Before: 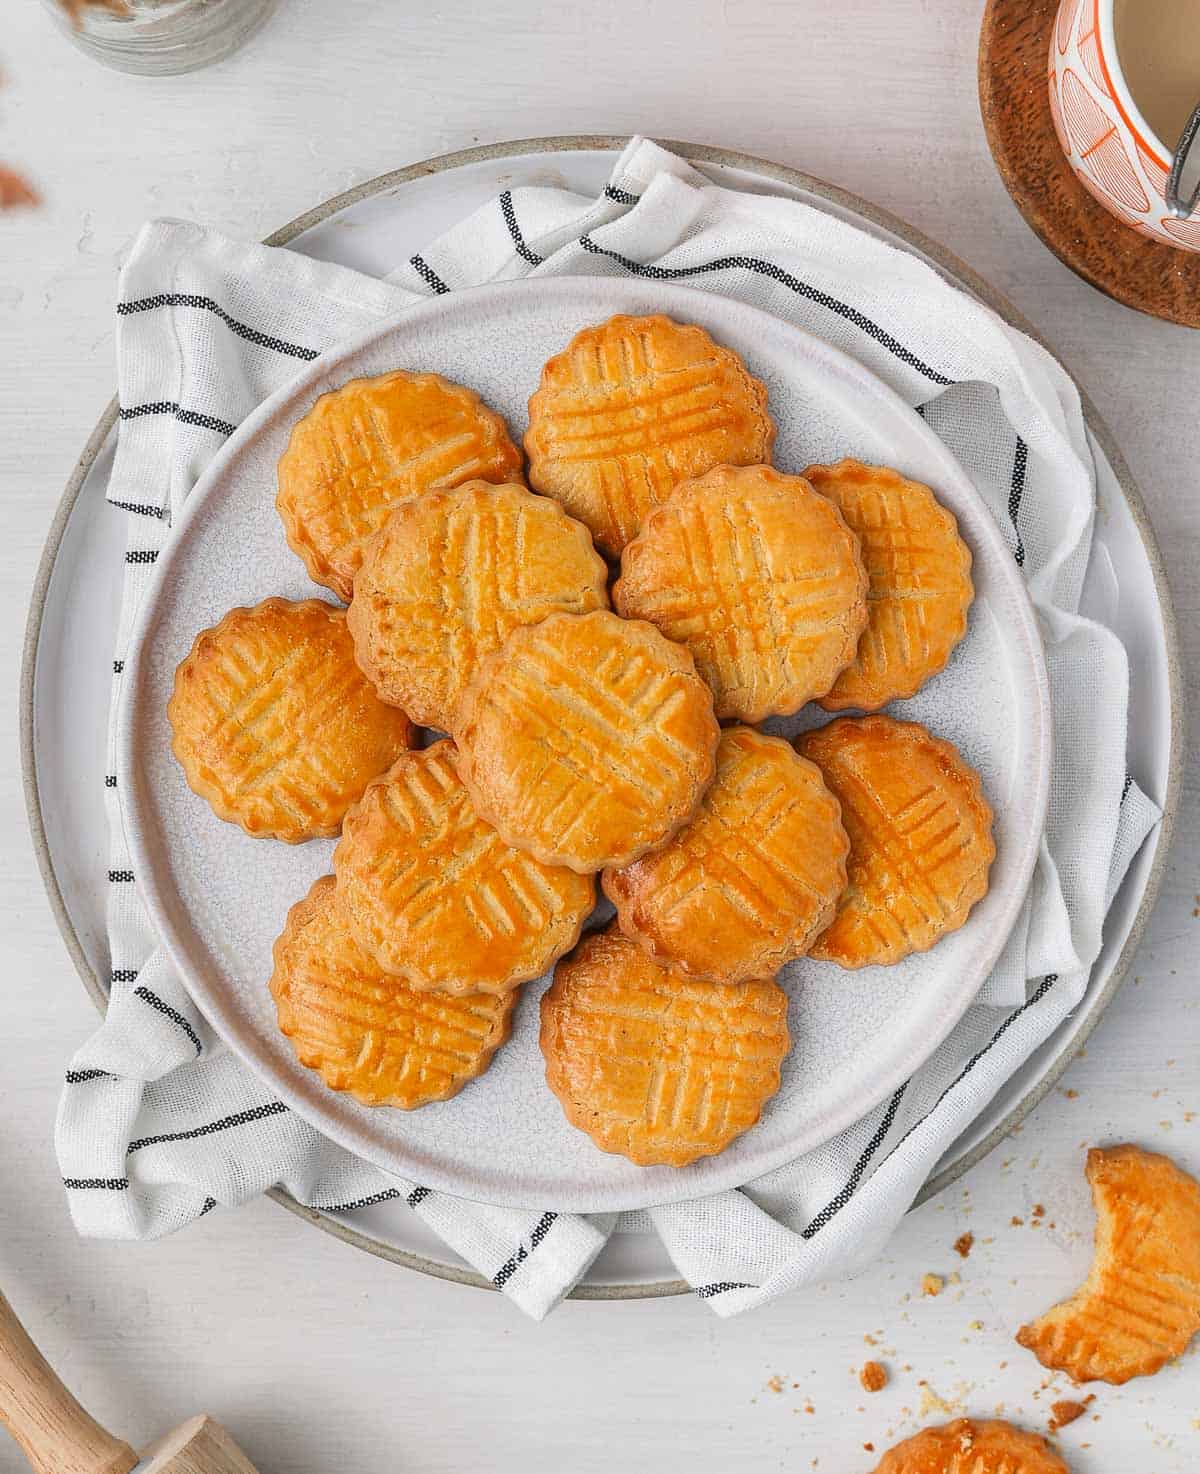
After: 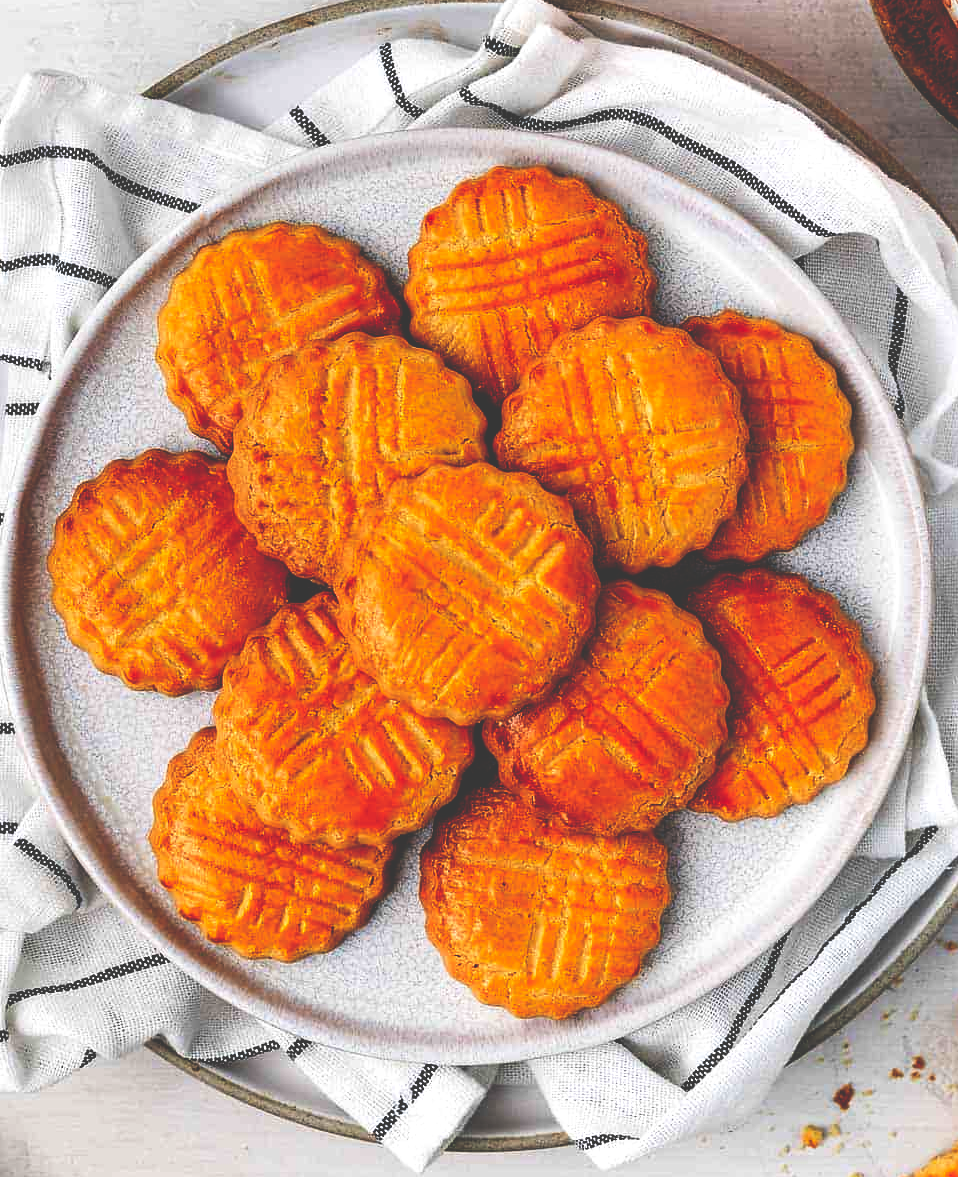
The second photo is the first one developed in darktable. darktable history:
crop and rotate: left 10.071%, top 10.071%, right 10.02%, bottom 10.02%
base curve: curves: ch0 [(0, 0.036) (0.083, 0.04) (0.804, 1)], preserve colors none
